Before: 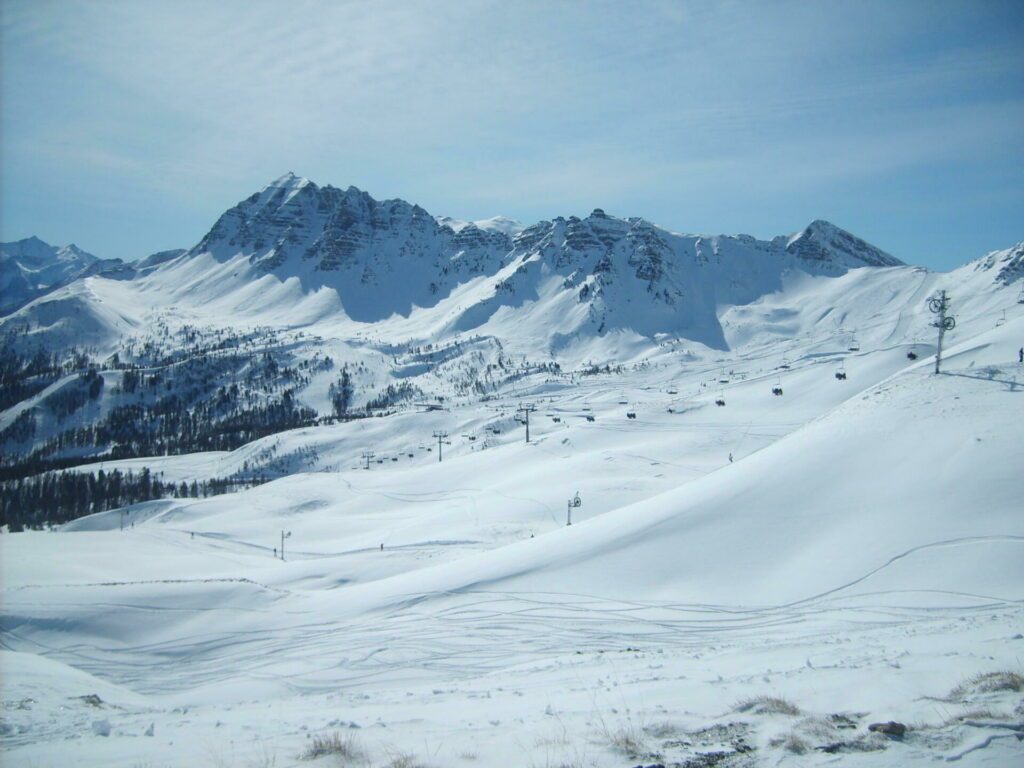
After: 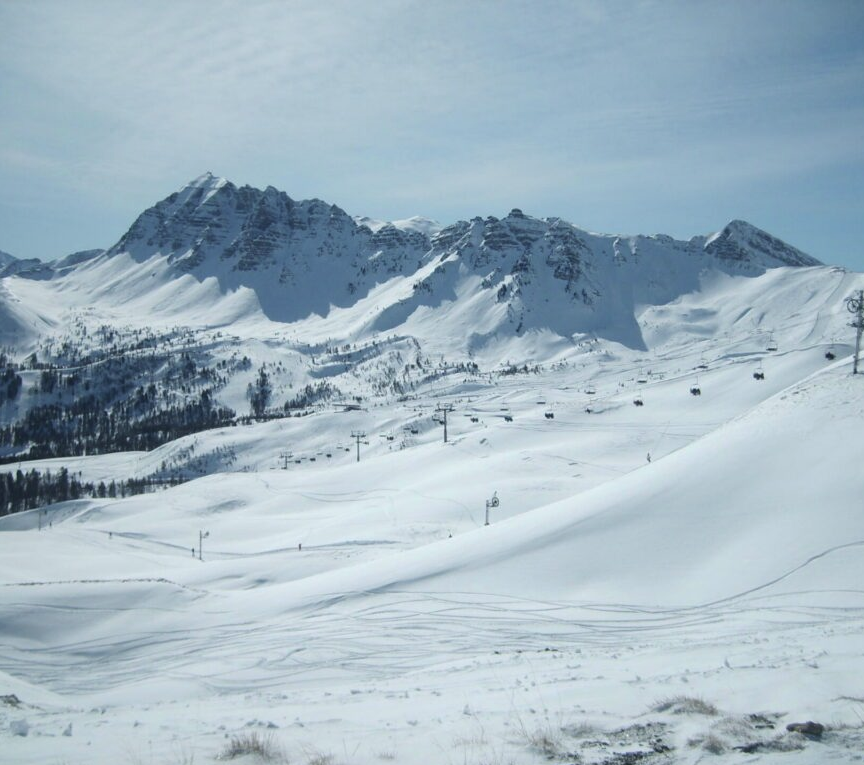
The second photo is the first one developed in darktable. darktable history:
contrast brightness saturation: contrast 0.06, brightness -0.01, saturation -0.23
crop: left 8.026%, right 7.374%
